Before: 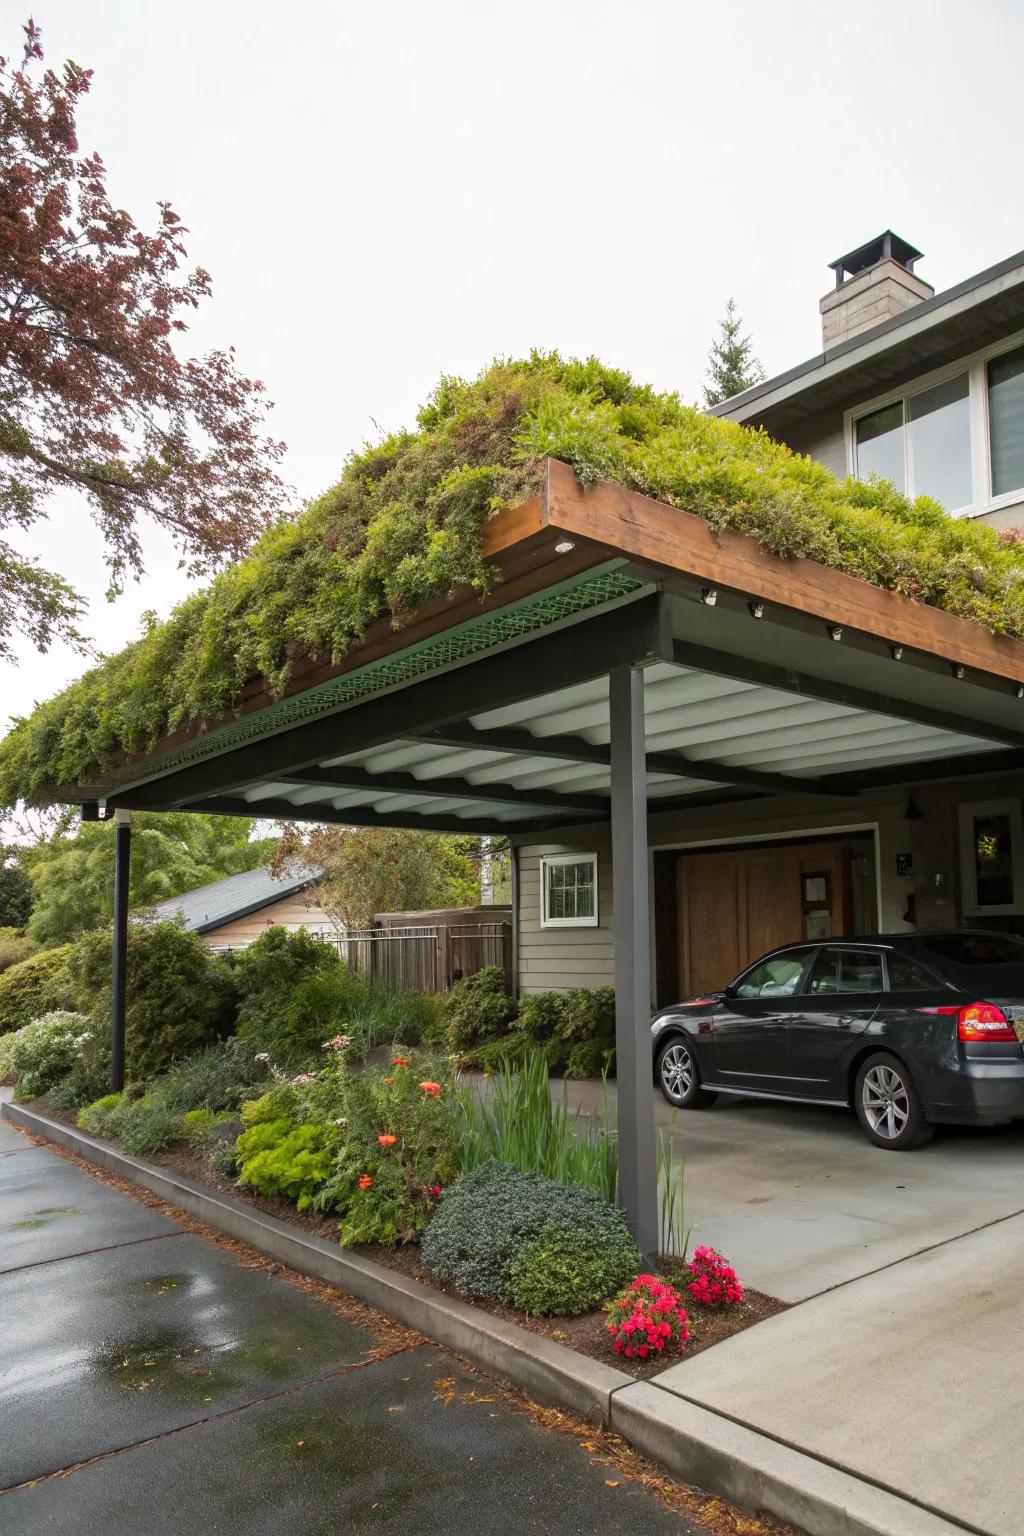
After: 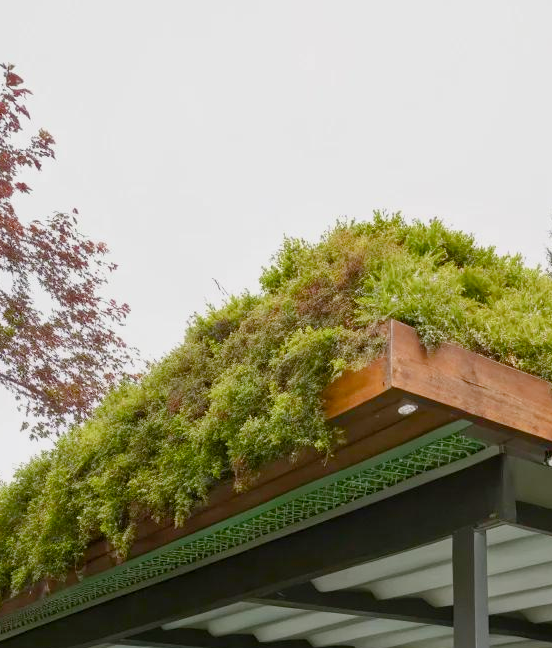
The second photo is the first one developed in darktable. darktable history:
crop: left 15.353%, top 9.033%, right 30.729%, bottom 48.767%
color balance rgb: linear chroma grading › global chroma 8.711%, perceptual saturation grading › global saturation 20%, perceptual saturation grading › highlights -49.12%, perceptual saturation grading › shadows 25.57%, contrast -10.567%
